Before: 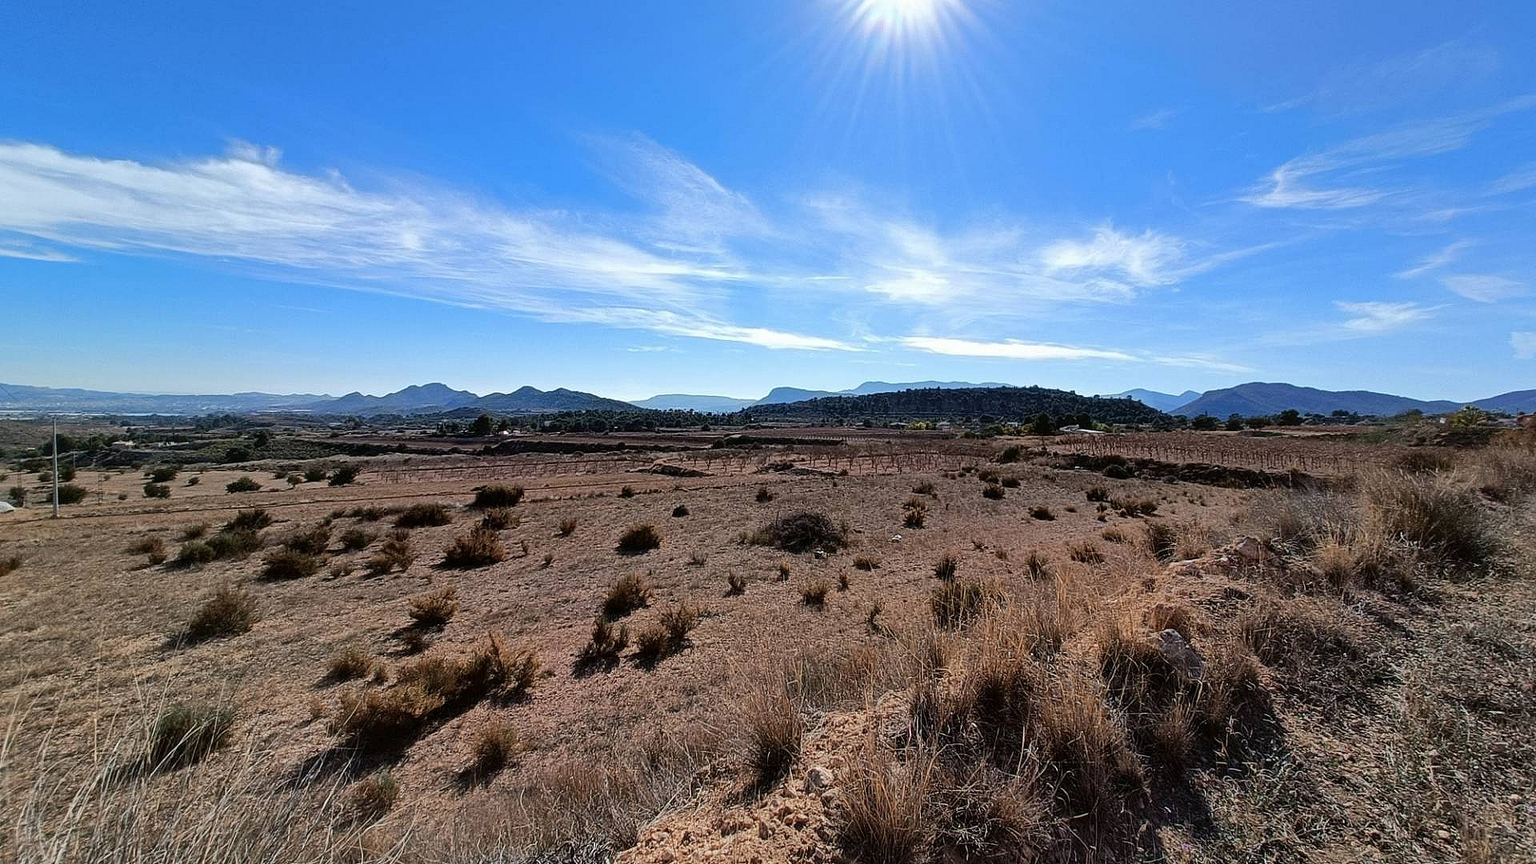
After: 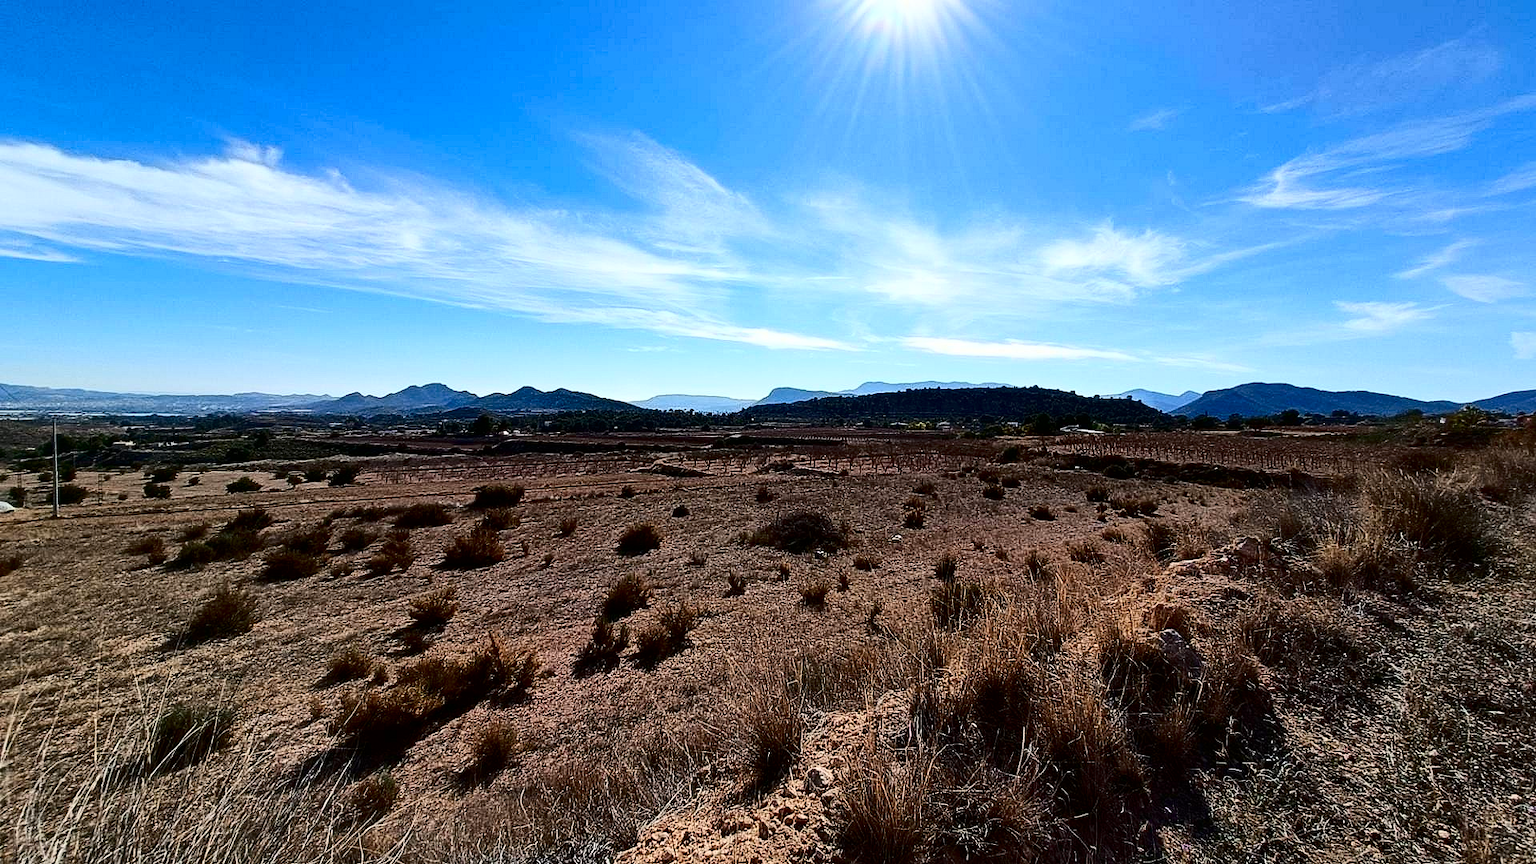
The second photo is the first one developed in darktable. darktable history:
contrast brightness saturation: contrast 0.339, brightness -0.084, saturation 0.171
